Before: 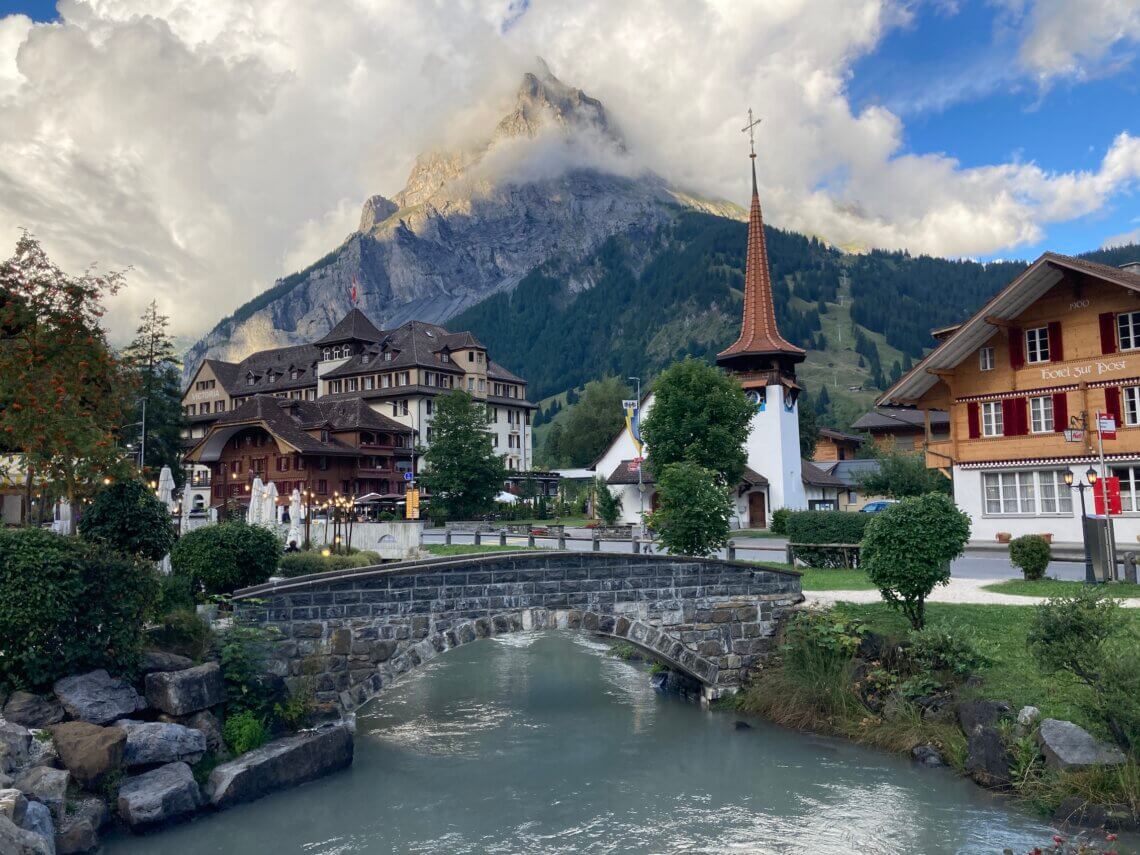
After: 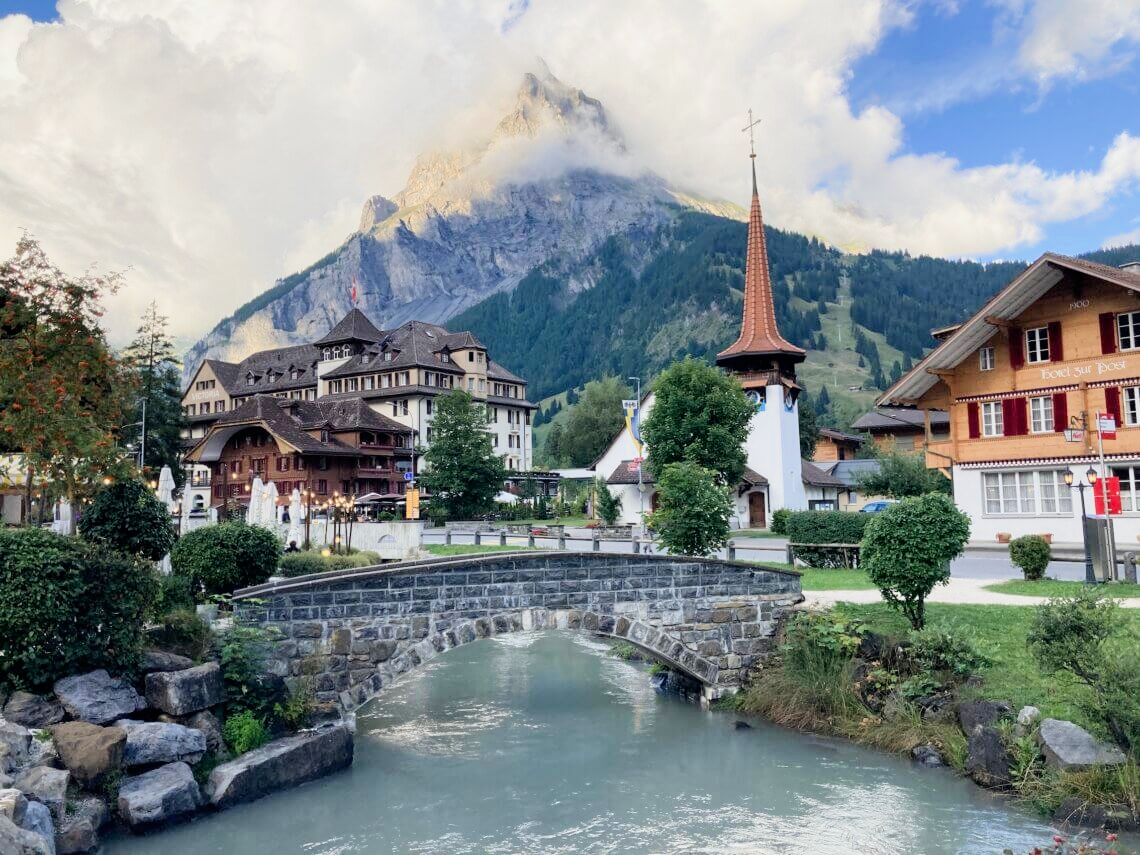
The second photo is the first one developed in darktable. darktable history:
filmic rgb: black relative exposure -7.65 EV, white relative exposure 4.56 EV, hardness 3.61, contrast 1.05
exposure: exposure 1.061 EV, compensate highlight preservation false
